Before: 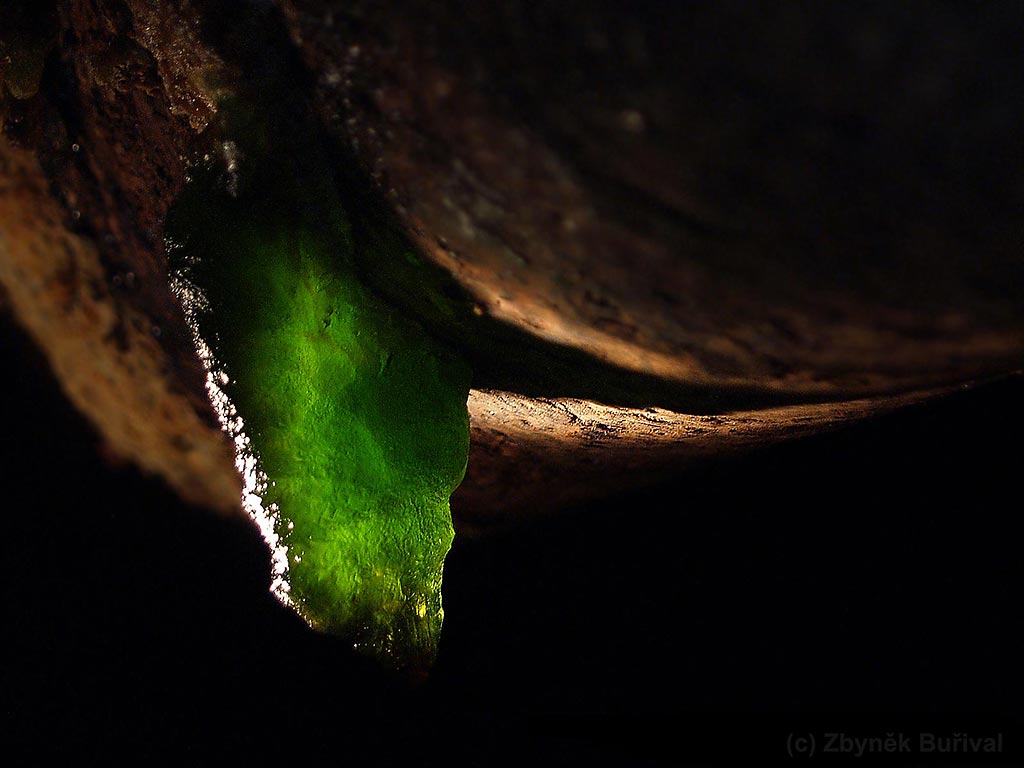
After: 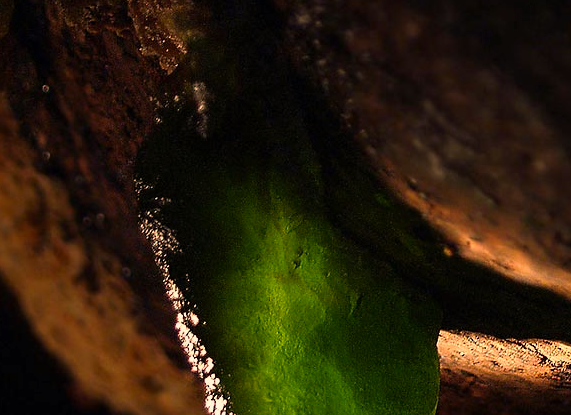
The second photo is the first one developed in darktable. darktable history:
color zones: curves: ch0 [(0.25, 0.5) (0.636, 0.25) (0.75, 0.5)]
exposure: compensate highlight preservation false
color correction: highlights a* 22.53, highlights b* 22.12
crop and rotate: left 3.02%, top 7.686%, right 41.203%, bottom 38.194%
